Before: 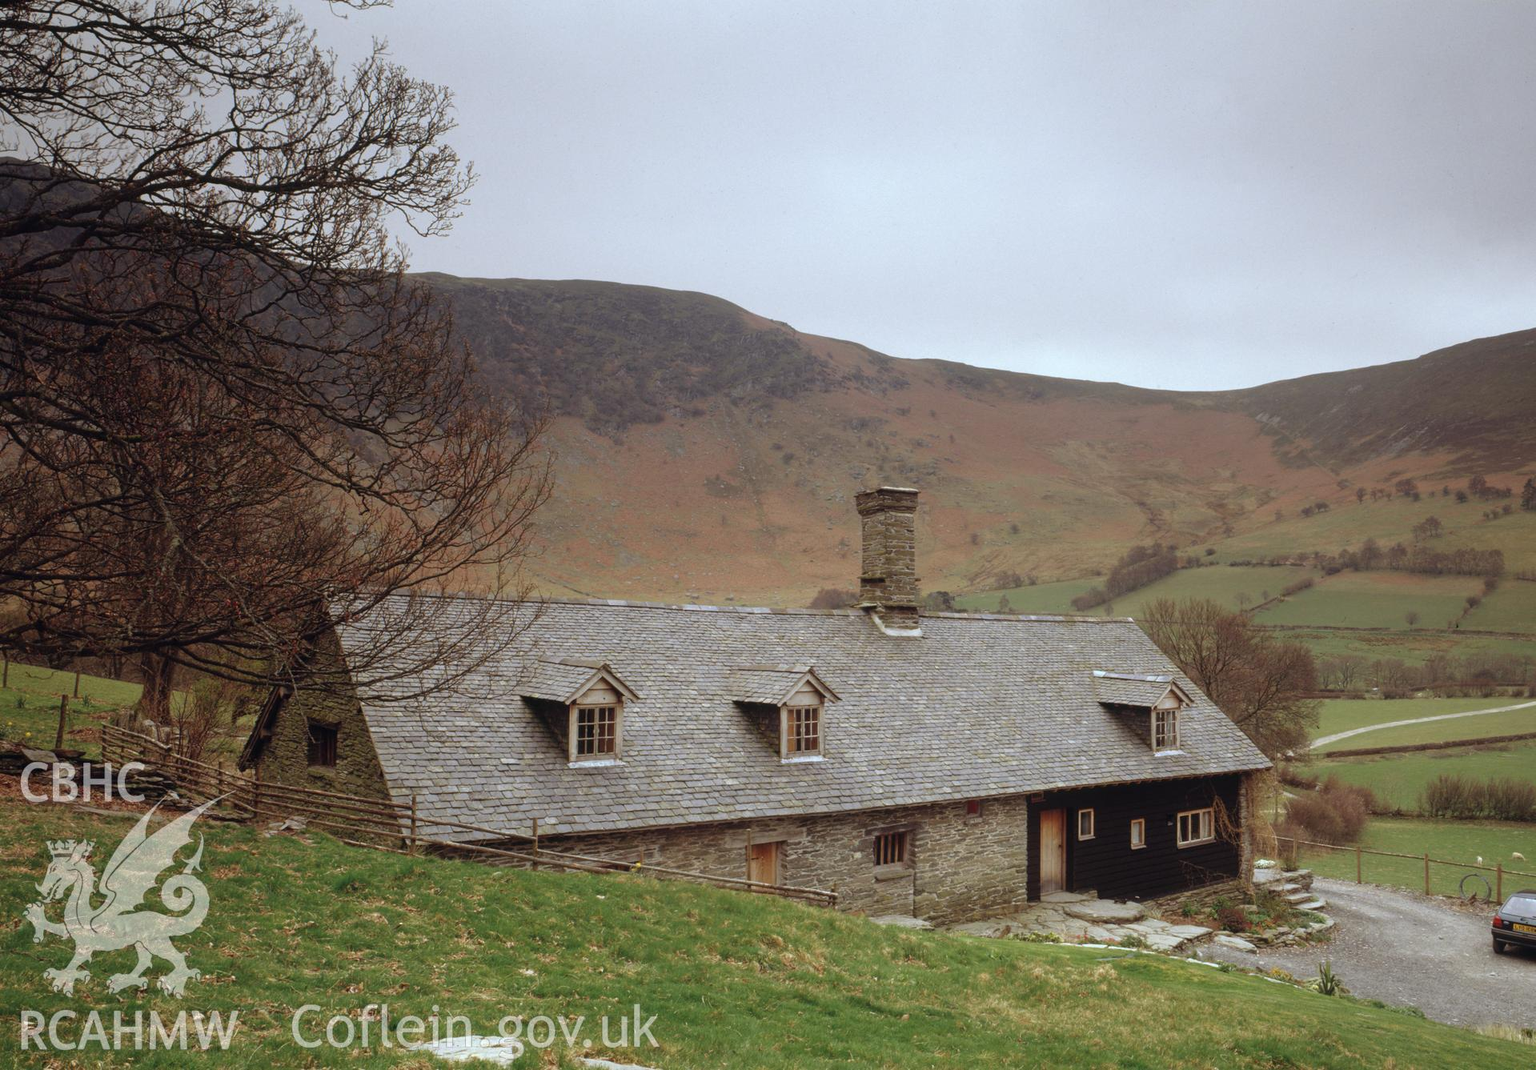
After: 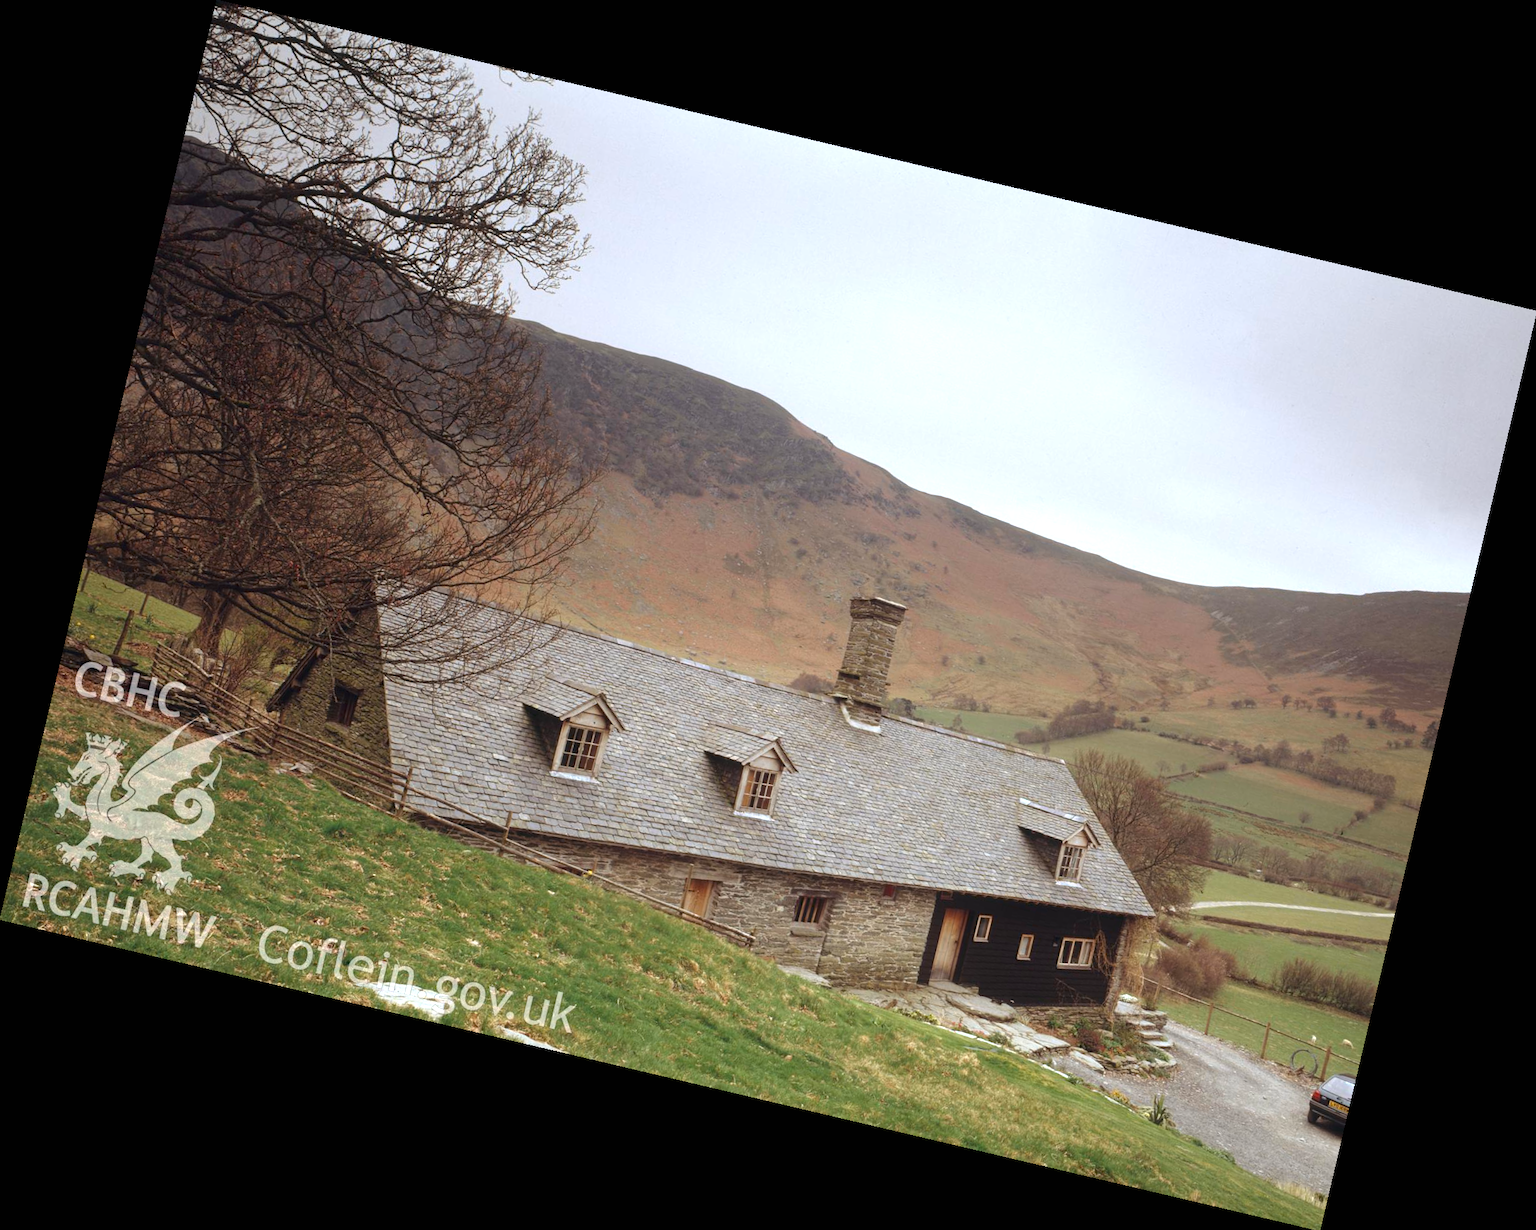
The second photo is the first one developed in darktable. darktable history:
exposure: black level correction 0, exposure 0.5 EV, compensate exposure bias true, compensate highlight preservation false
rotate and perspective: rotation 13.27°, automatic cropping off
